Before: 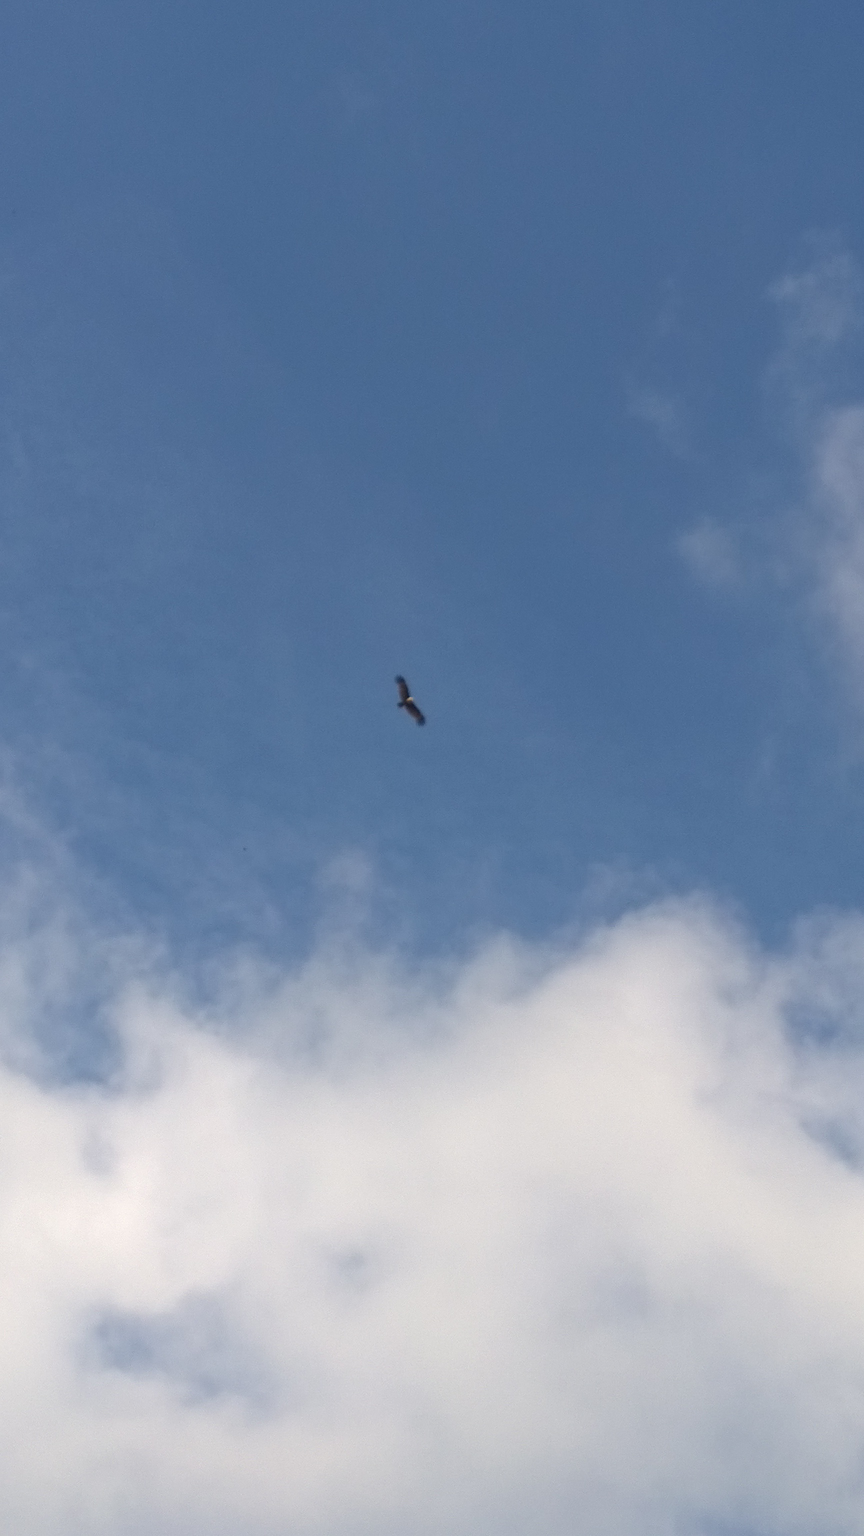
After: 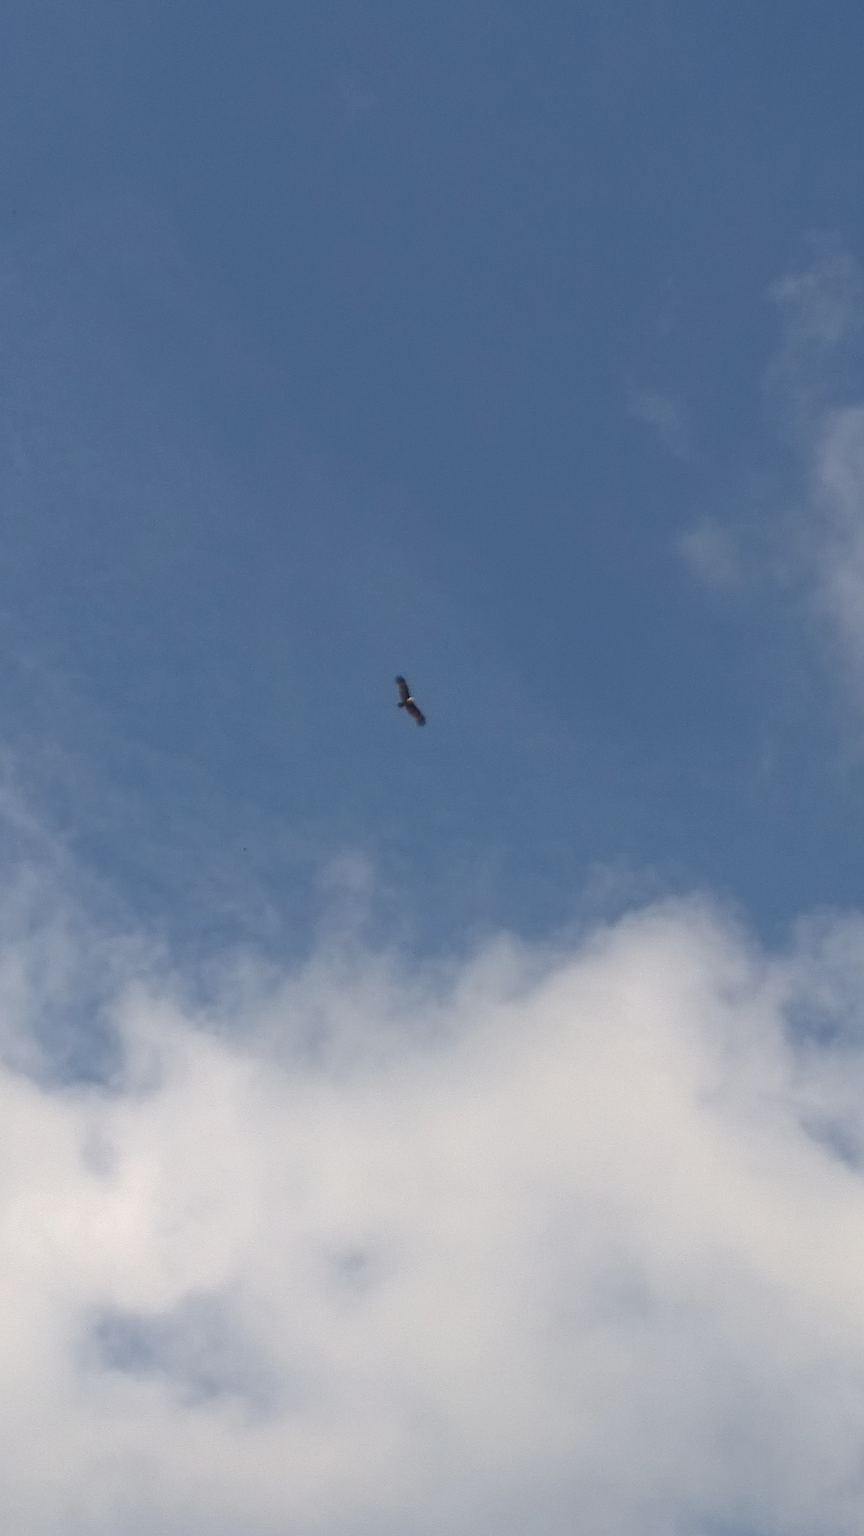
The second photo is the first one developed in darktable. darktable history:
contrast brightness saturation: contrast -0.089, brightness -0.039, saturation -0.11
sharpen: on, module defaults
